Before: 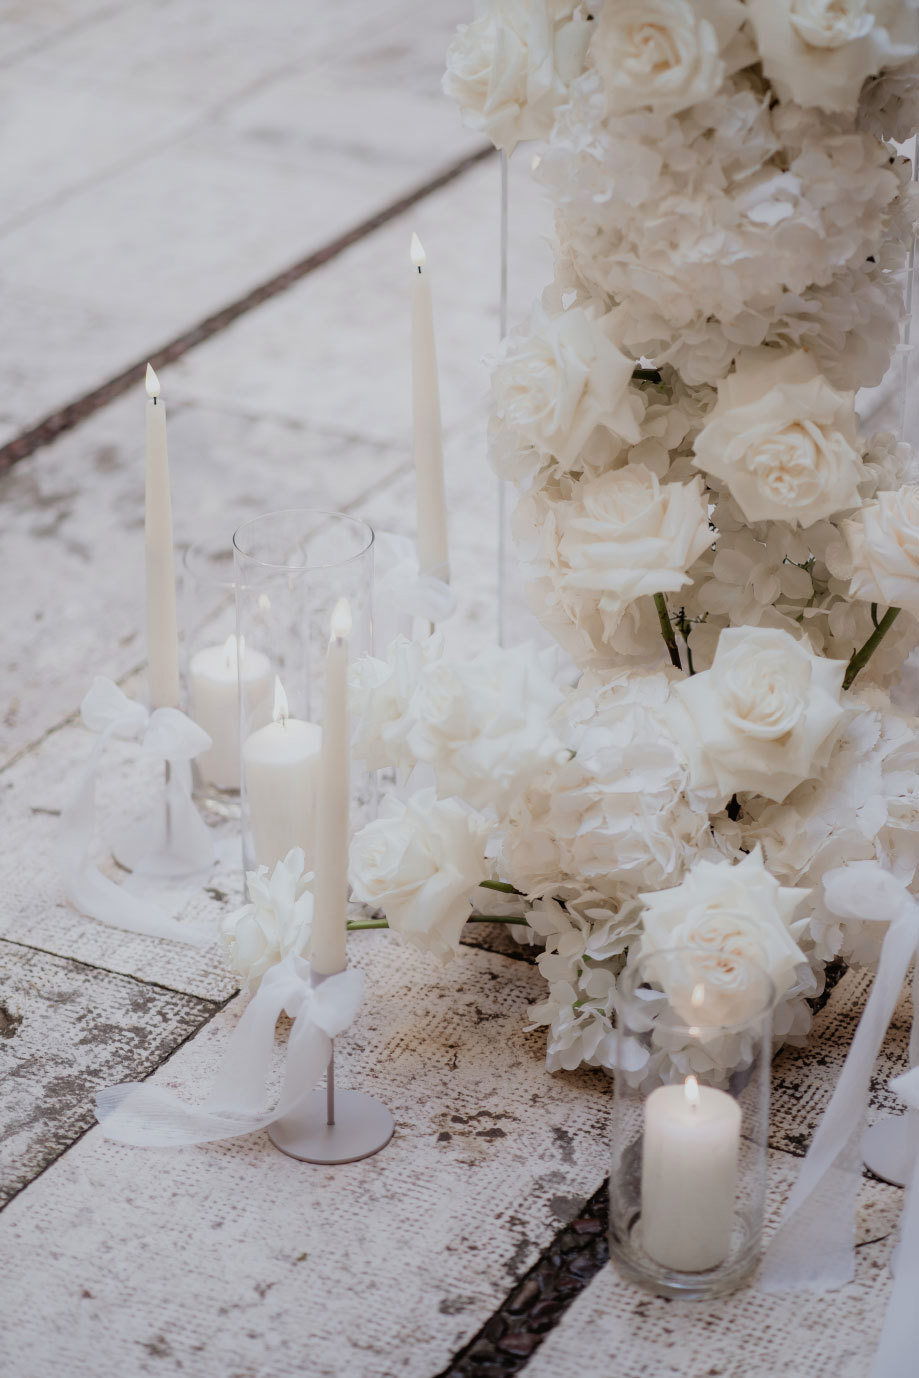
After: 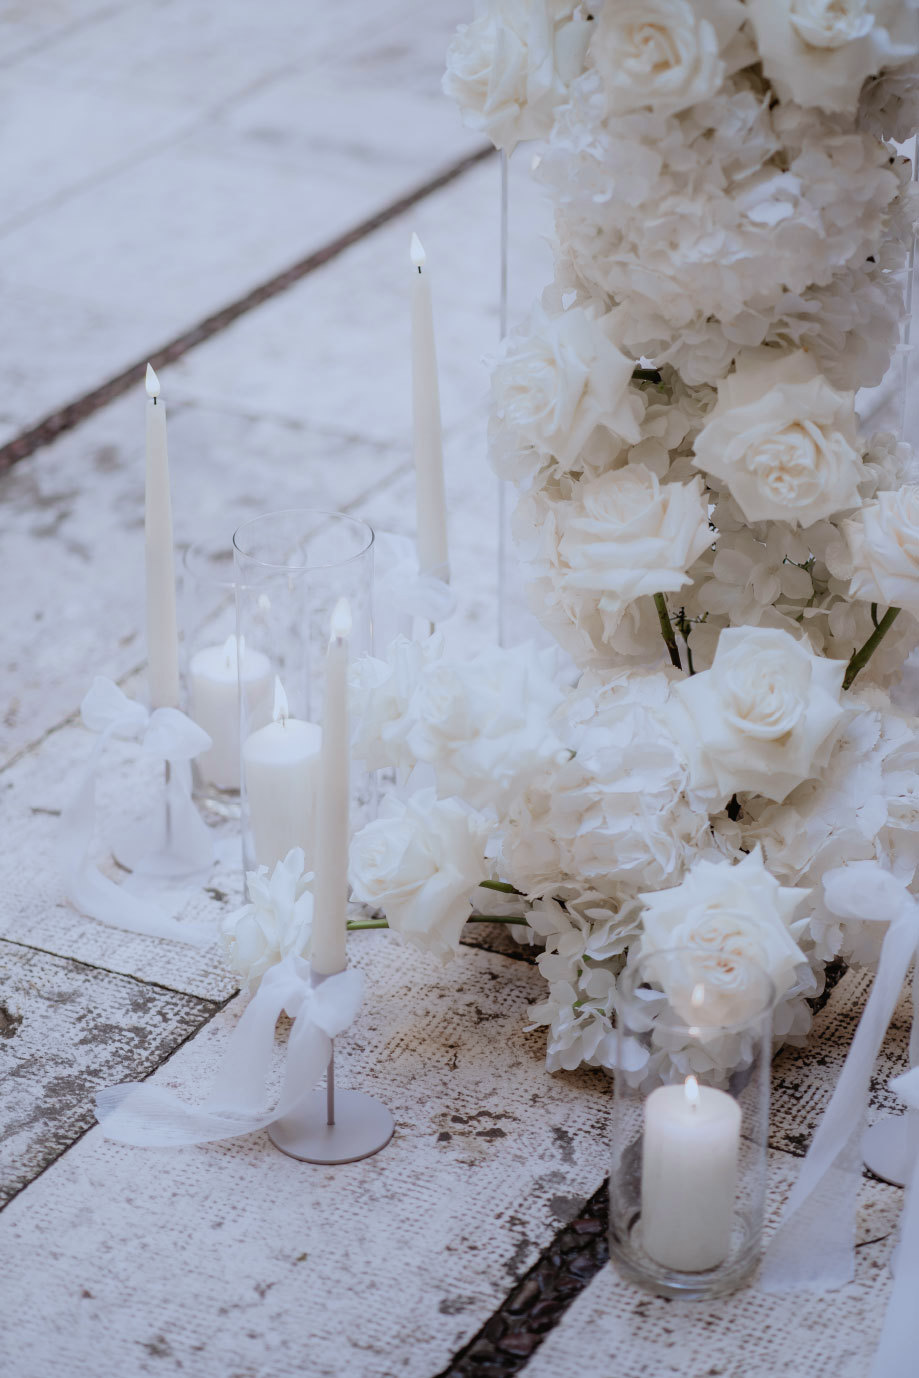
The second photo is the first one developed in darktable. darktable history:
exposure: black level correction 0, compensate exposure bias true, compensate highlight preservation false
white balance: red 0.954, blue 1.079
